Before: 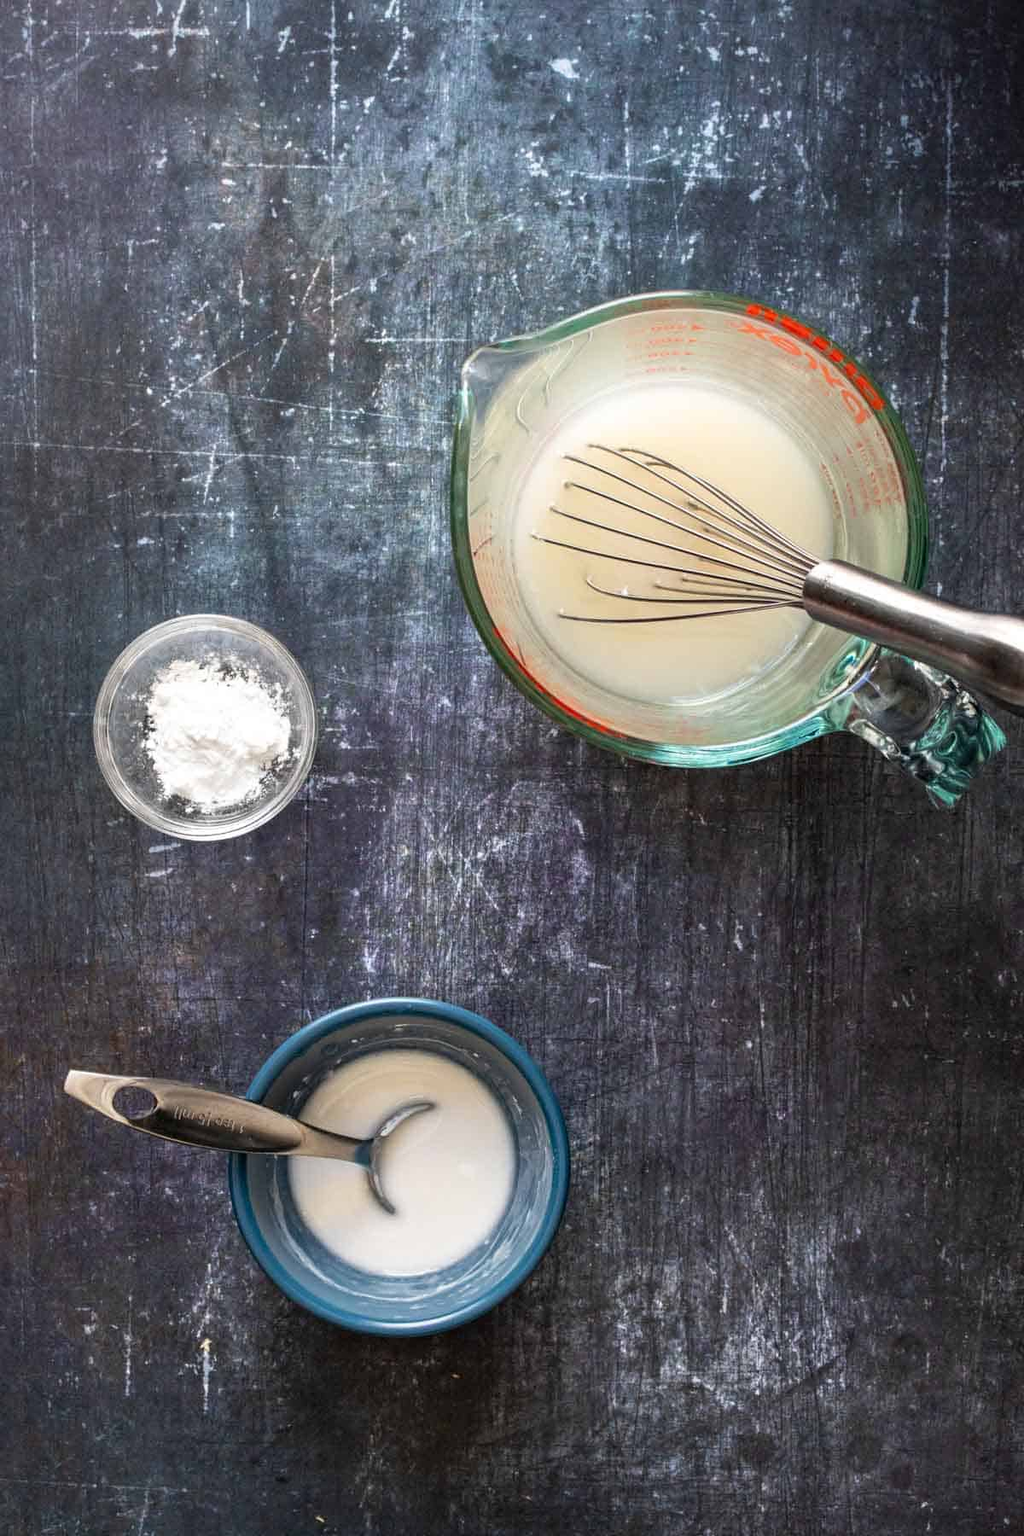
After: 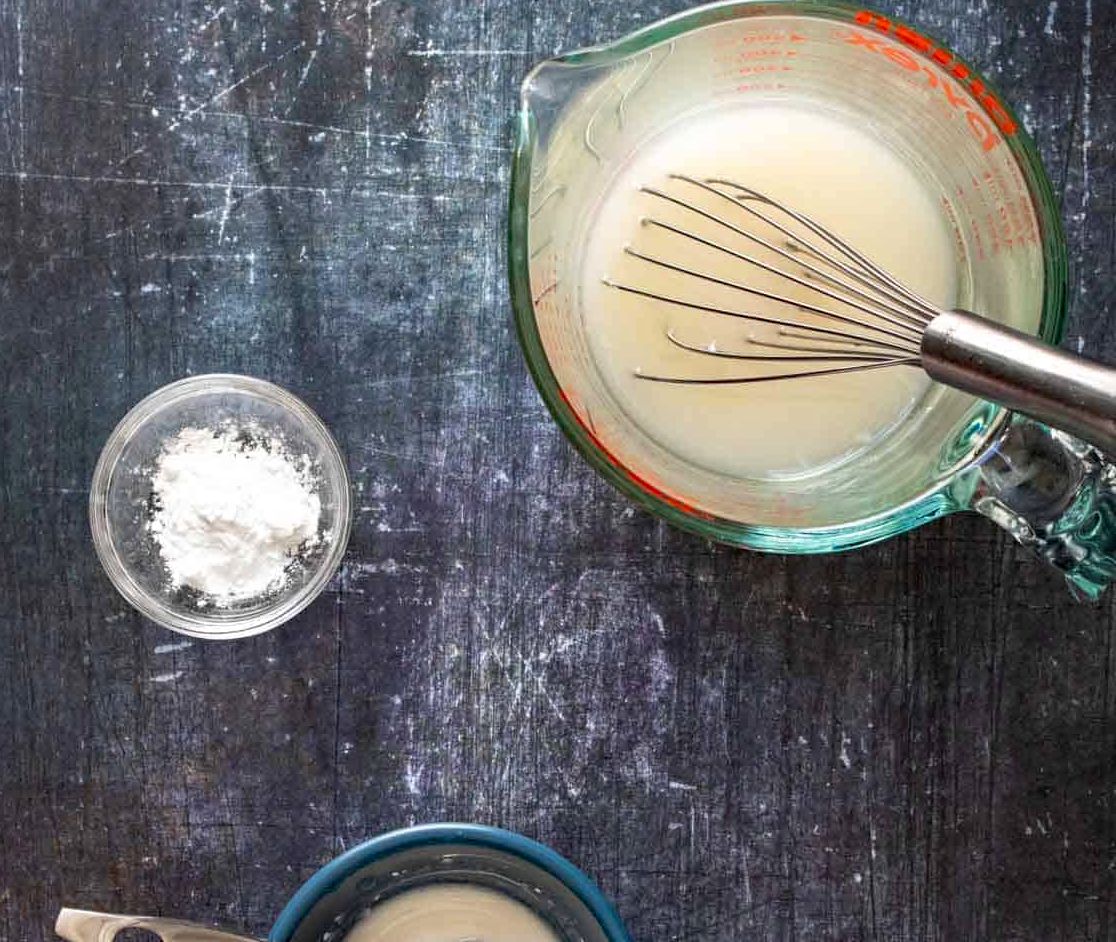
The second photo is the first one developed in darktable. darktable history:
haze removal: compatibility mode true, adaptive false
crop: left 1.744%, top 19.225%, right 5.069%, bottom 28.357%
